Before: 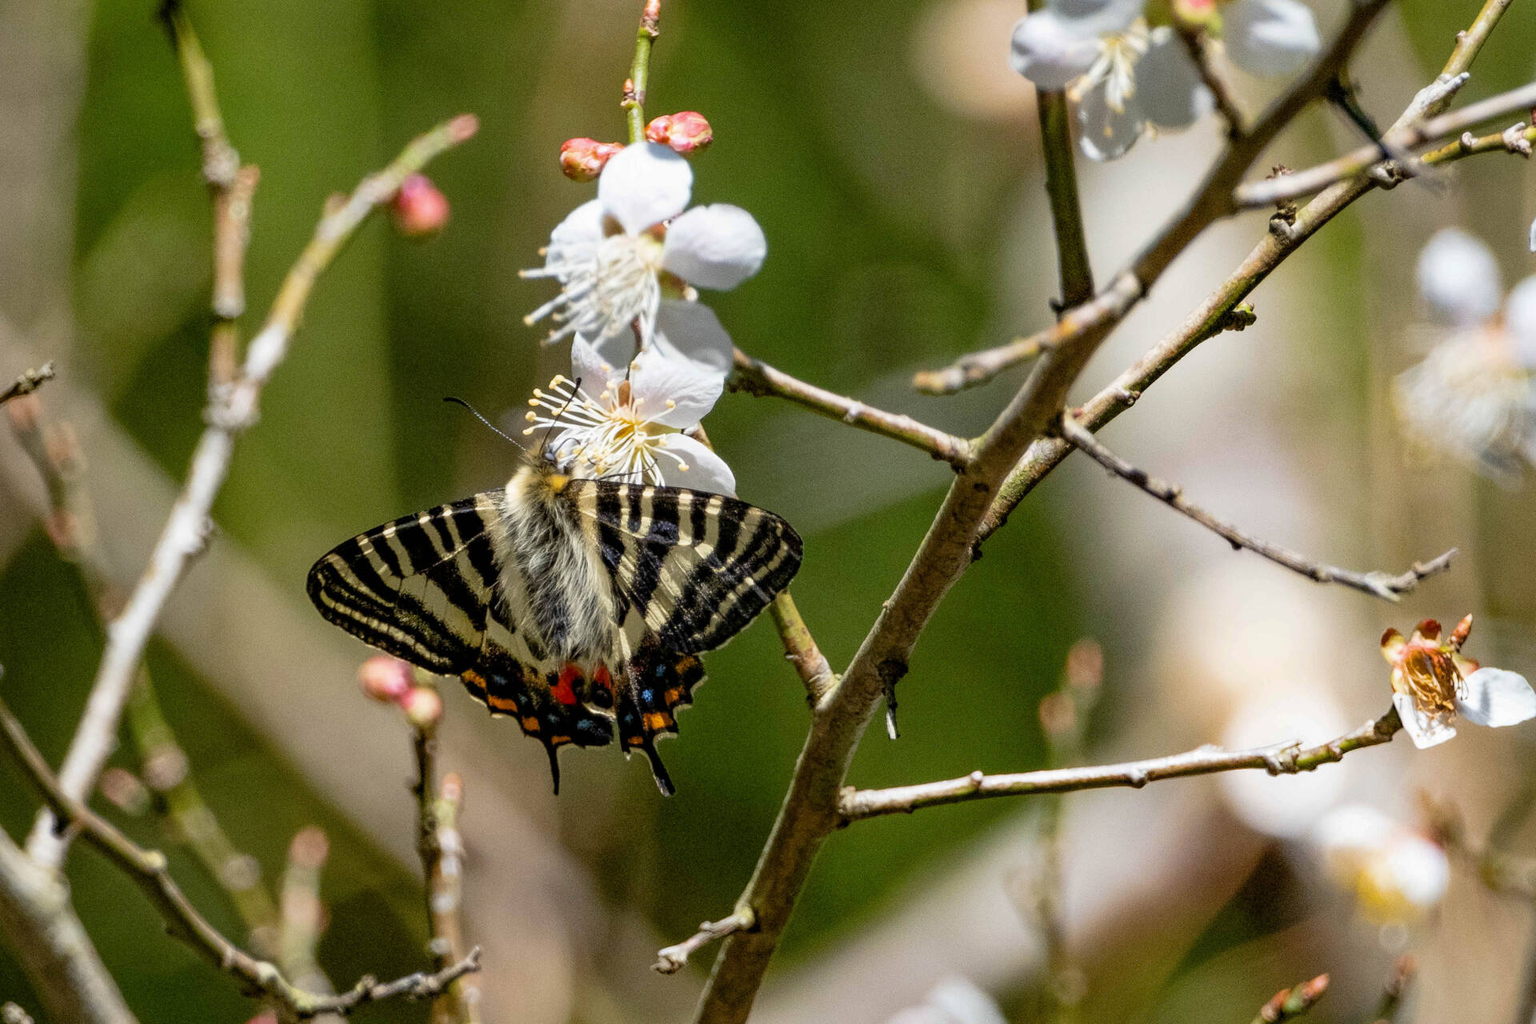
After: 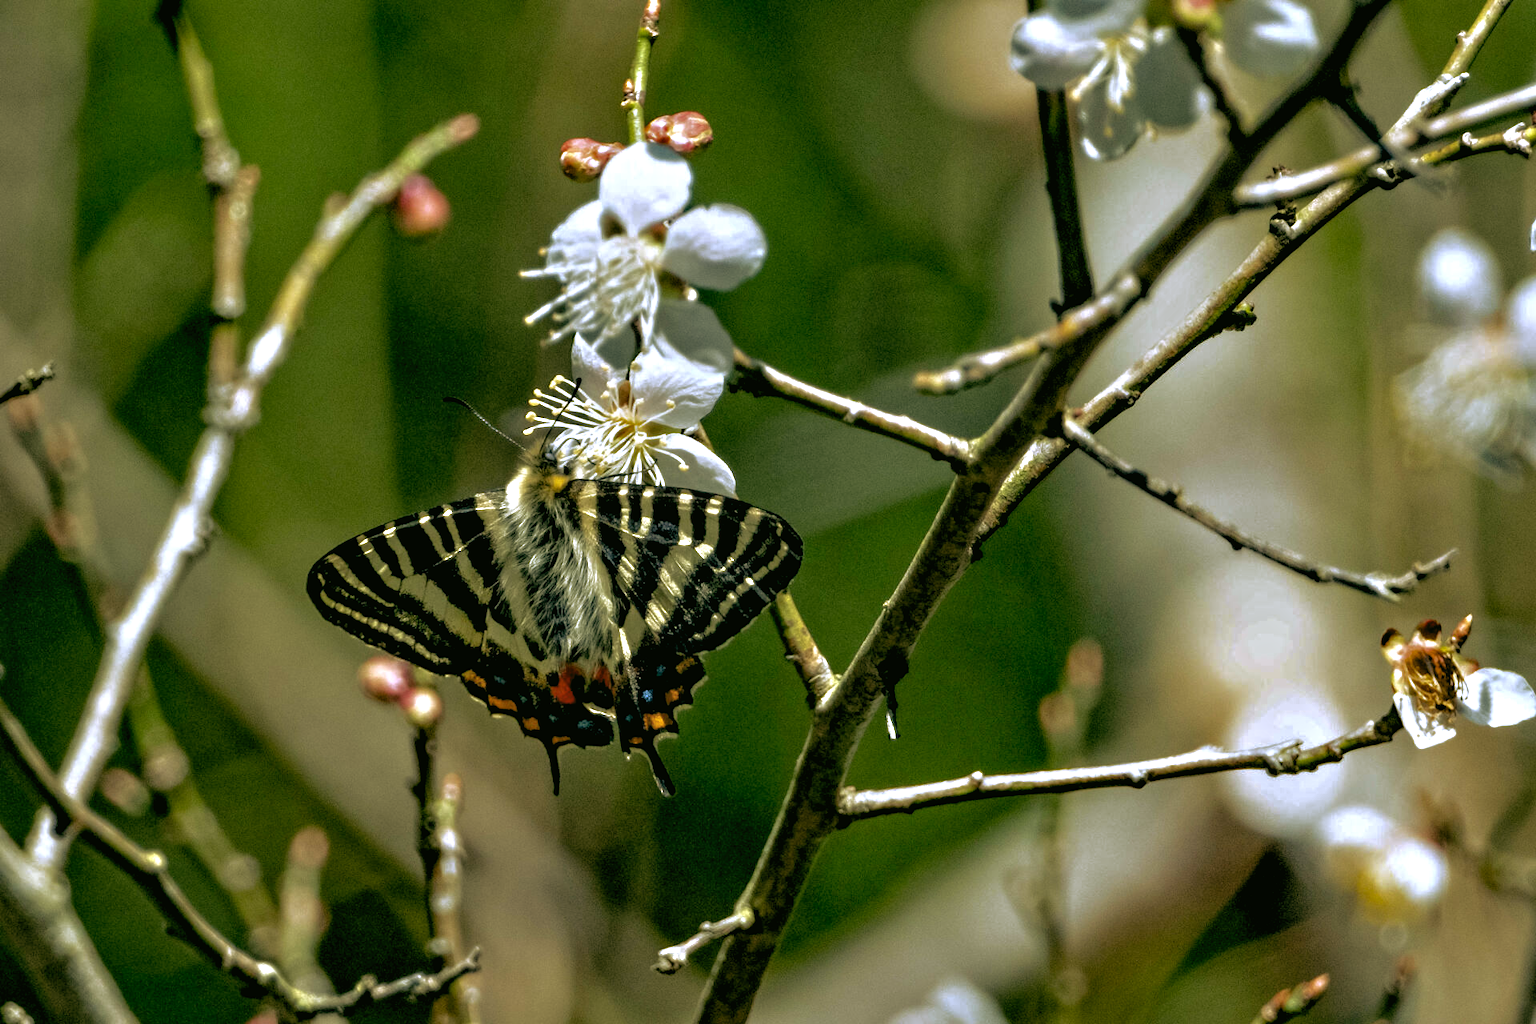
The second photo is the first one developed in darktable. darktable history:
contrast equalizer: y [[0.511, 0.558, 0.631, 0.632, 0.559, 0.512], [0.5 ×6], [0.507, 0.559, 0.627, 0.644, 0.647, 0.647], [0 ×6], [0 ×6]]
base curve: curves: ch0 [(0, 0) (0.826, 0.587) (1, 1)]
rgb curve: curves: ch0 [(0.123, 0.061) (0.995, 0.887)]; ch1 [(0.06, 0.116) (1, 0.906)]; ch2 [(0, 0) (0.824, 0.69) (1, 1)], mode RGB, independent channels, compensate middle gray true
contrast brightness saturation: contrast 0.03, brightness 0.06, saturation 0.13
rgb levels: levels [[0.01, 0.419, 0.839], [0, 0.5, 1], [0, 0.5, 1]]
